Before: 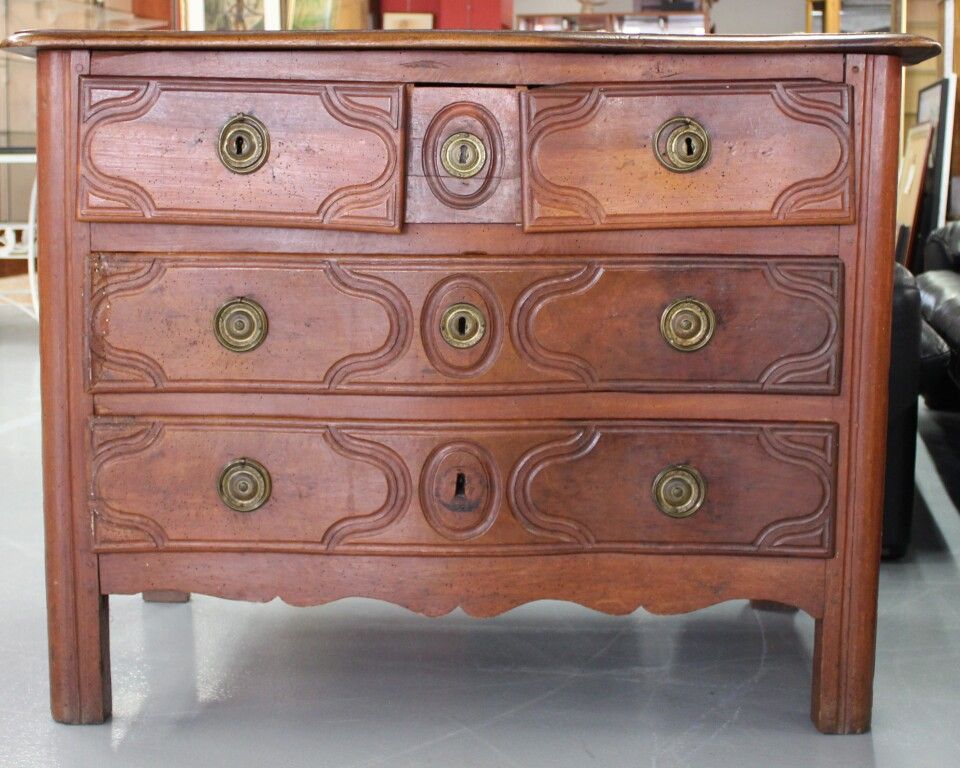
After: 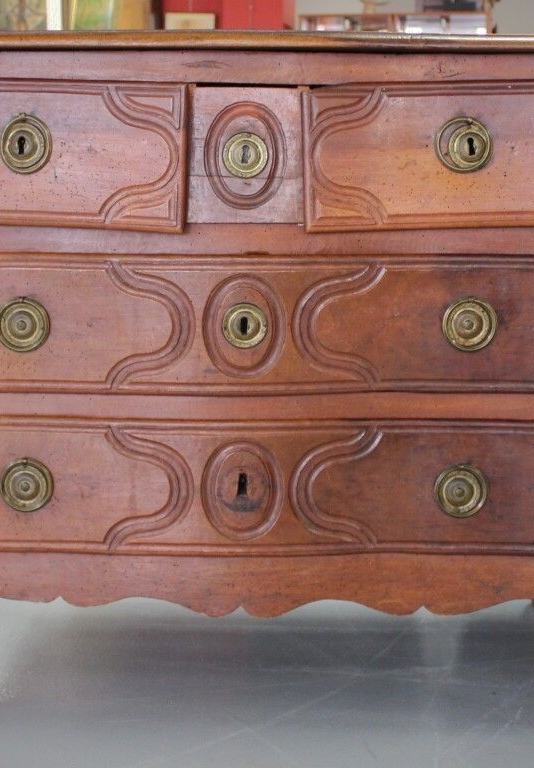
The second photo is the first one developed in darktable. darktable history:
shadows and highlights: shadows 24.79, highlights -69.81
crop and rotate: left 22.713%, right 21.617%
